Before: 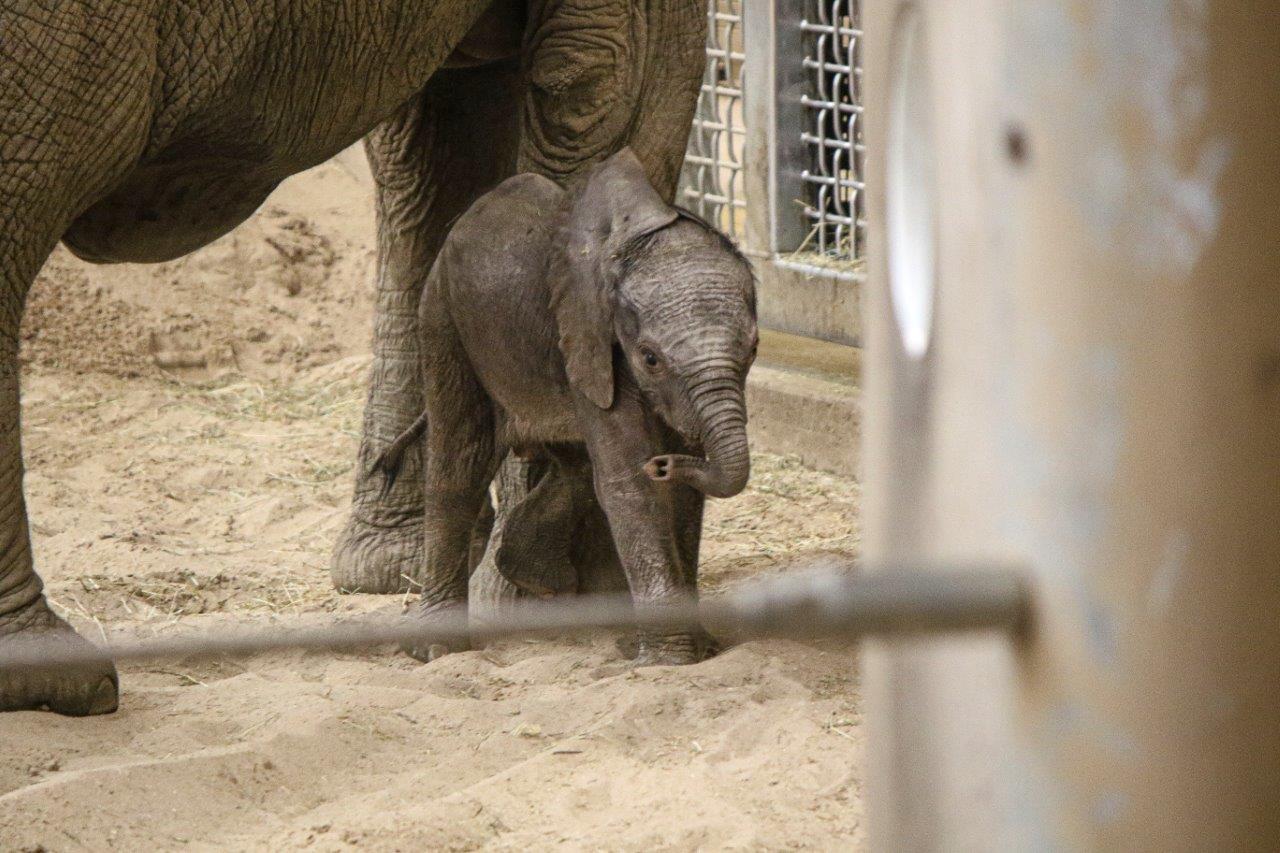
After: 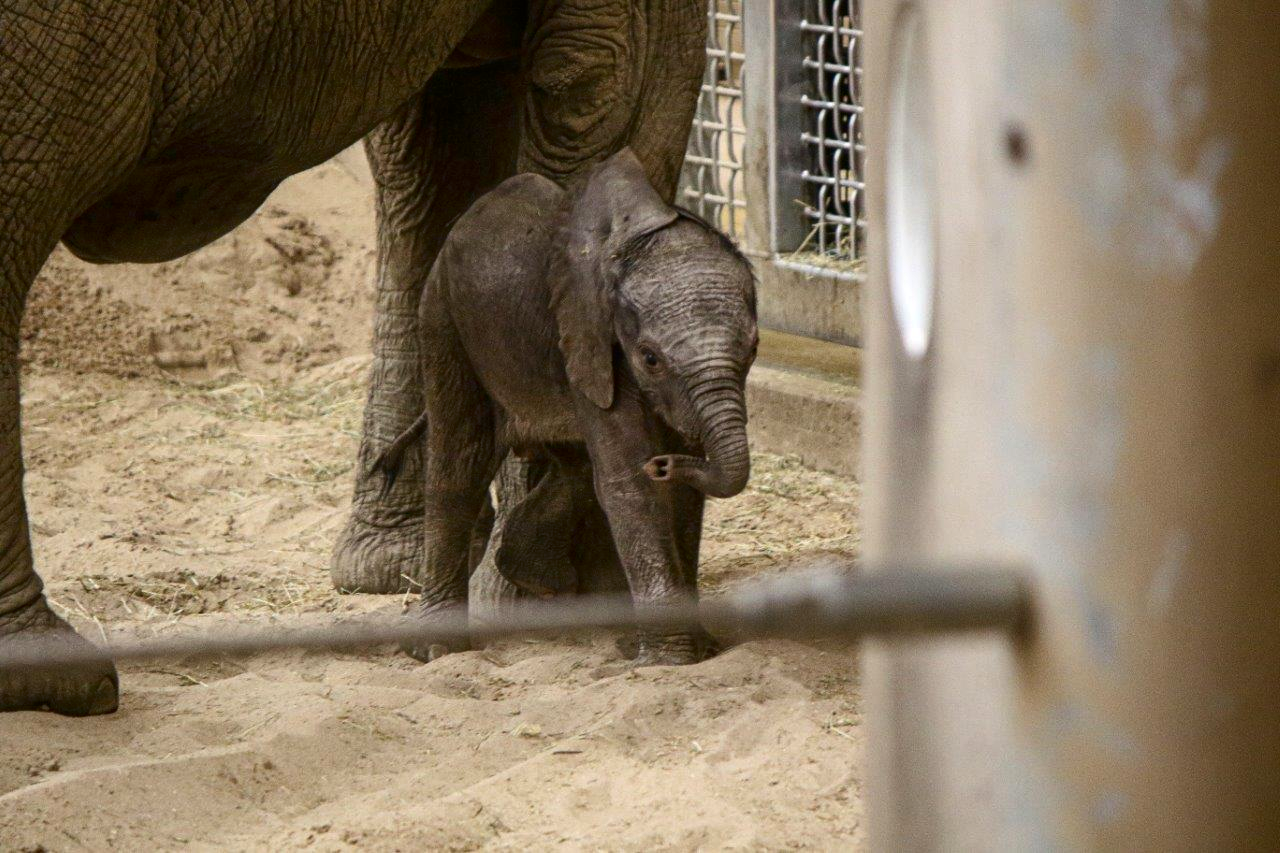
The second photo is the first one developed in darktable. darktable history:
contrast brightness saturation: contrast 0.067, brightness -0.136, saturation 0.11
